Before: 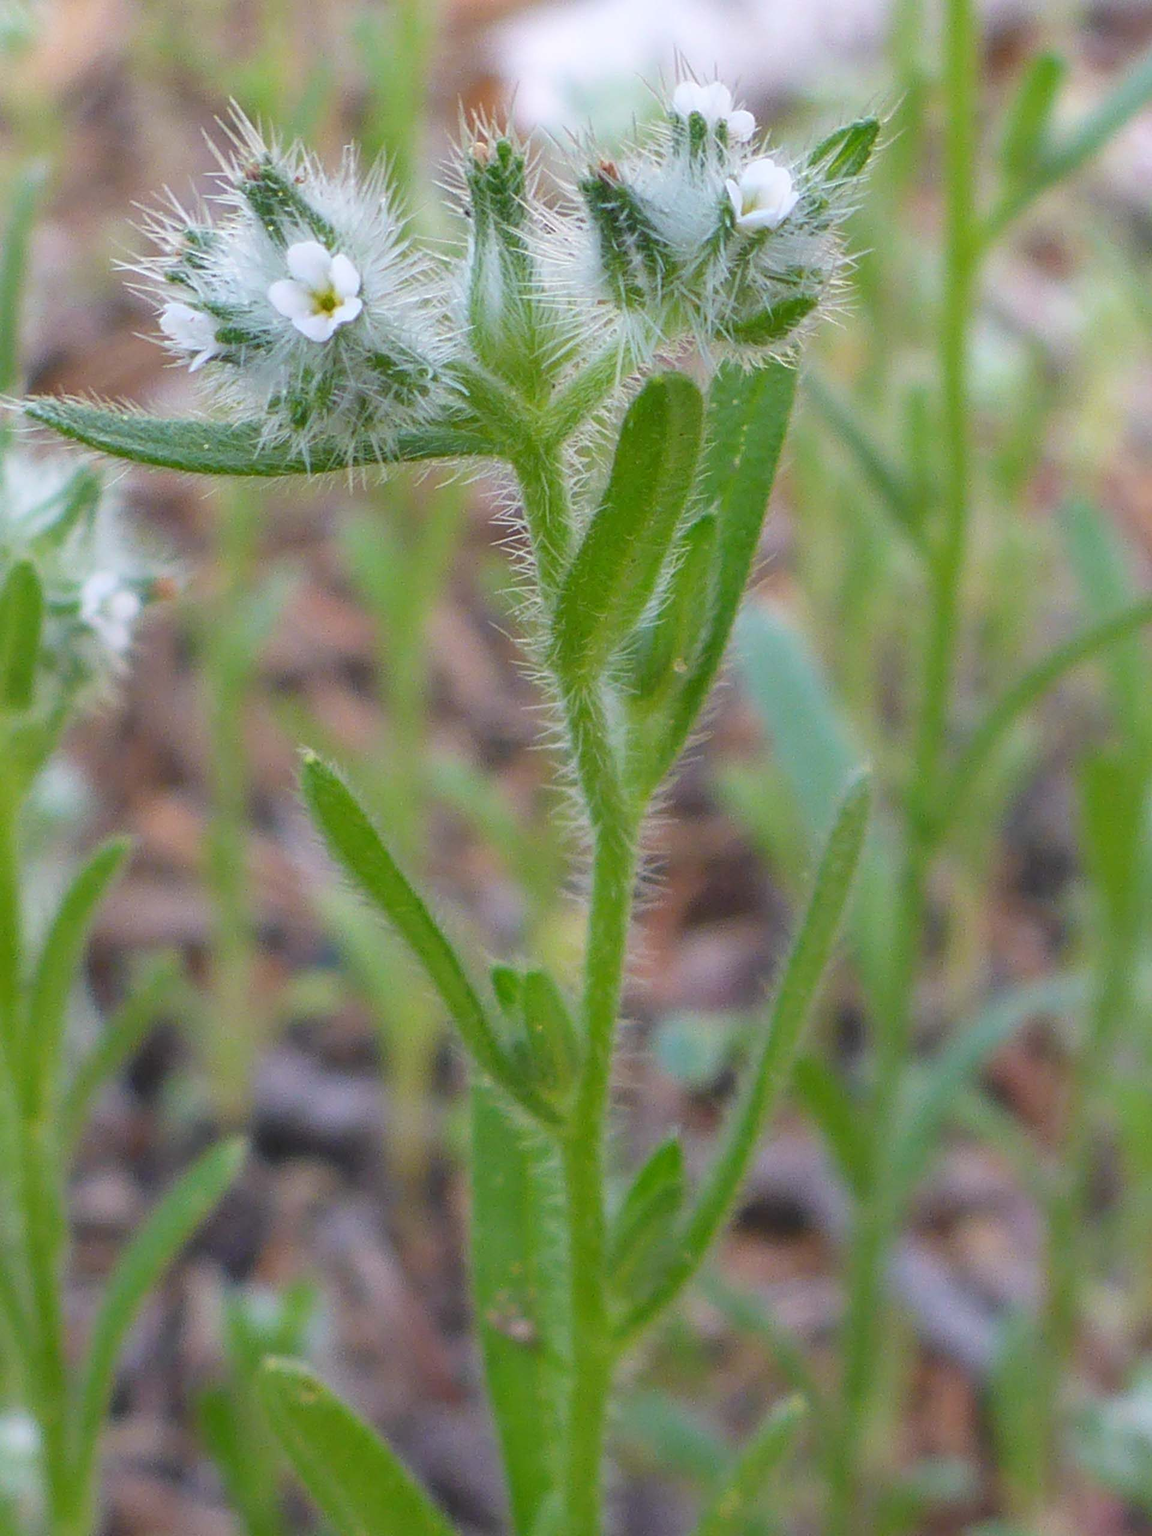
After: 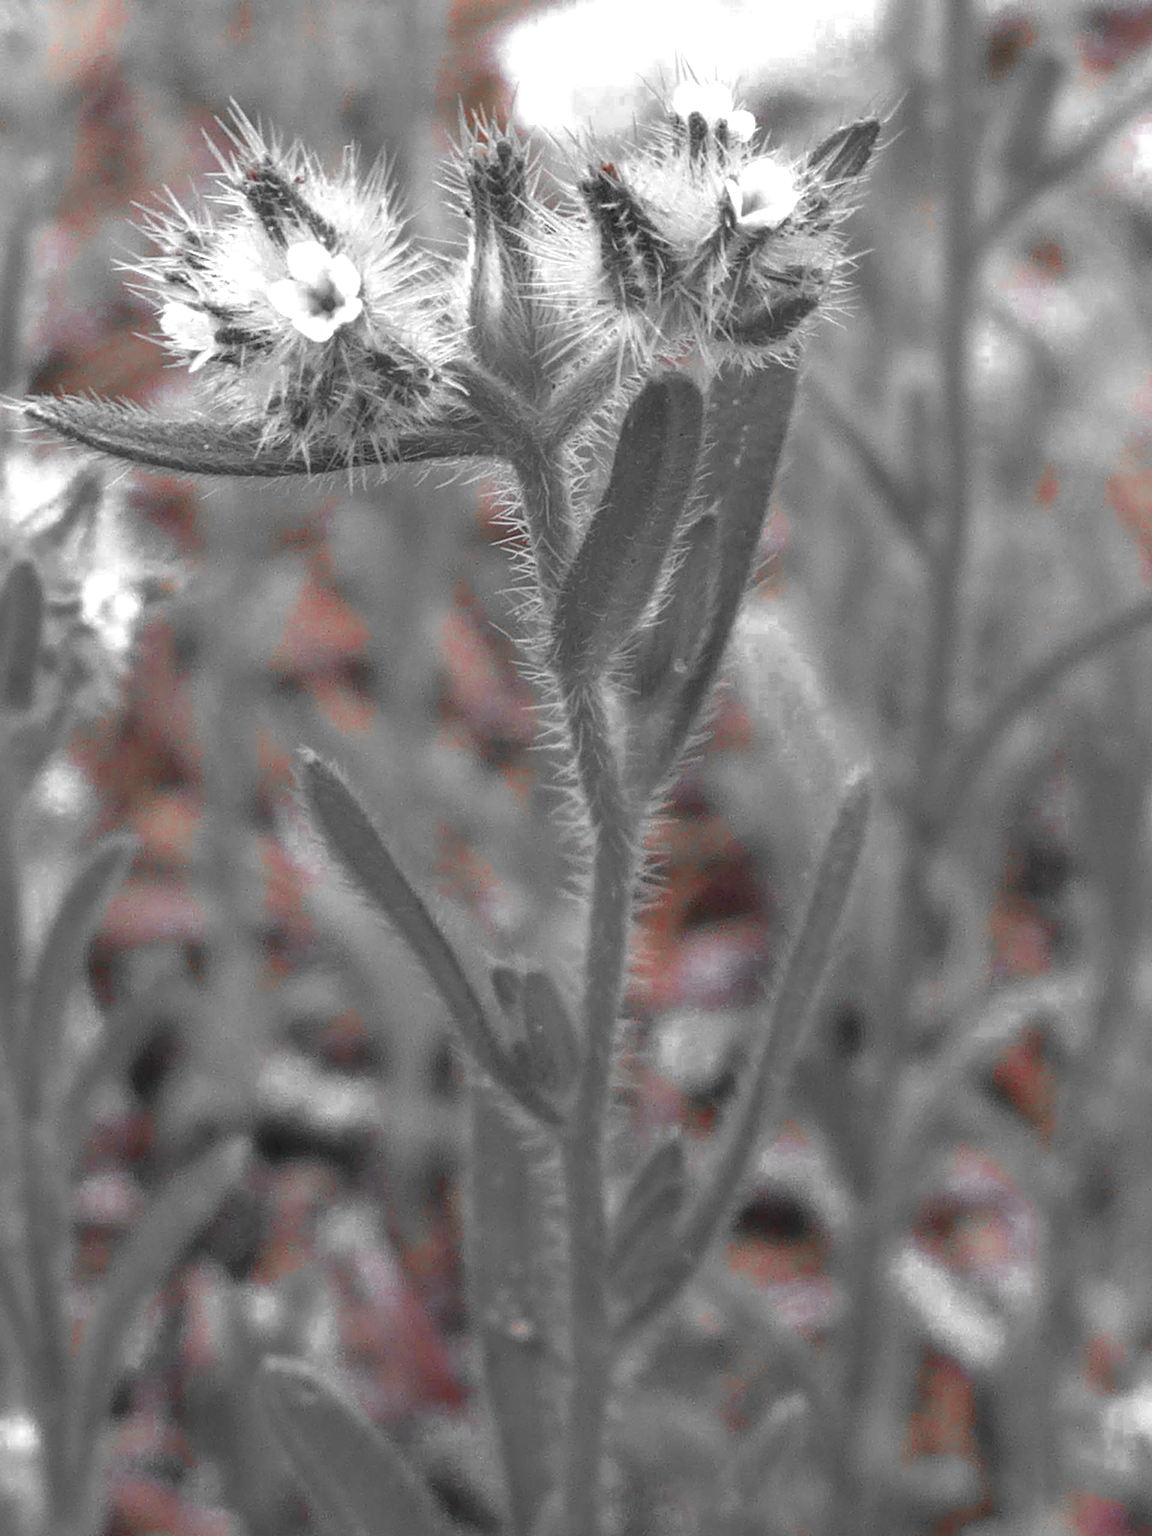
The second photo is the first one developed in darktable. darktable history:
local contrast: on, module defaults
color zones: curves: ch0 [(0, 0.352) (0.143, 0.407) (0.286, 0.386) (0.429, 0.431) (0.571, 0.829) (0.714, 0.853) (0.857, 0.833) (1, 0.352)]; ch1 [(0, 0.604) (0.072, 0.726) (0.096, 0.608) (0.205, 0.007) (0.571, -0.006) (0.839, -0.013) (0.857, -0.012) (1, 0.604)]
